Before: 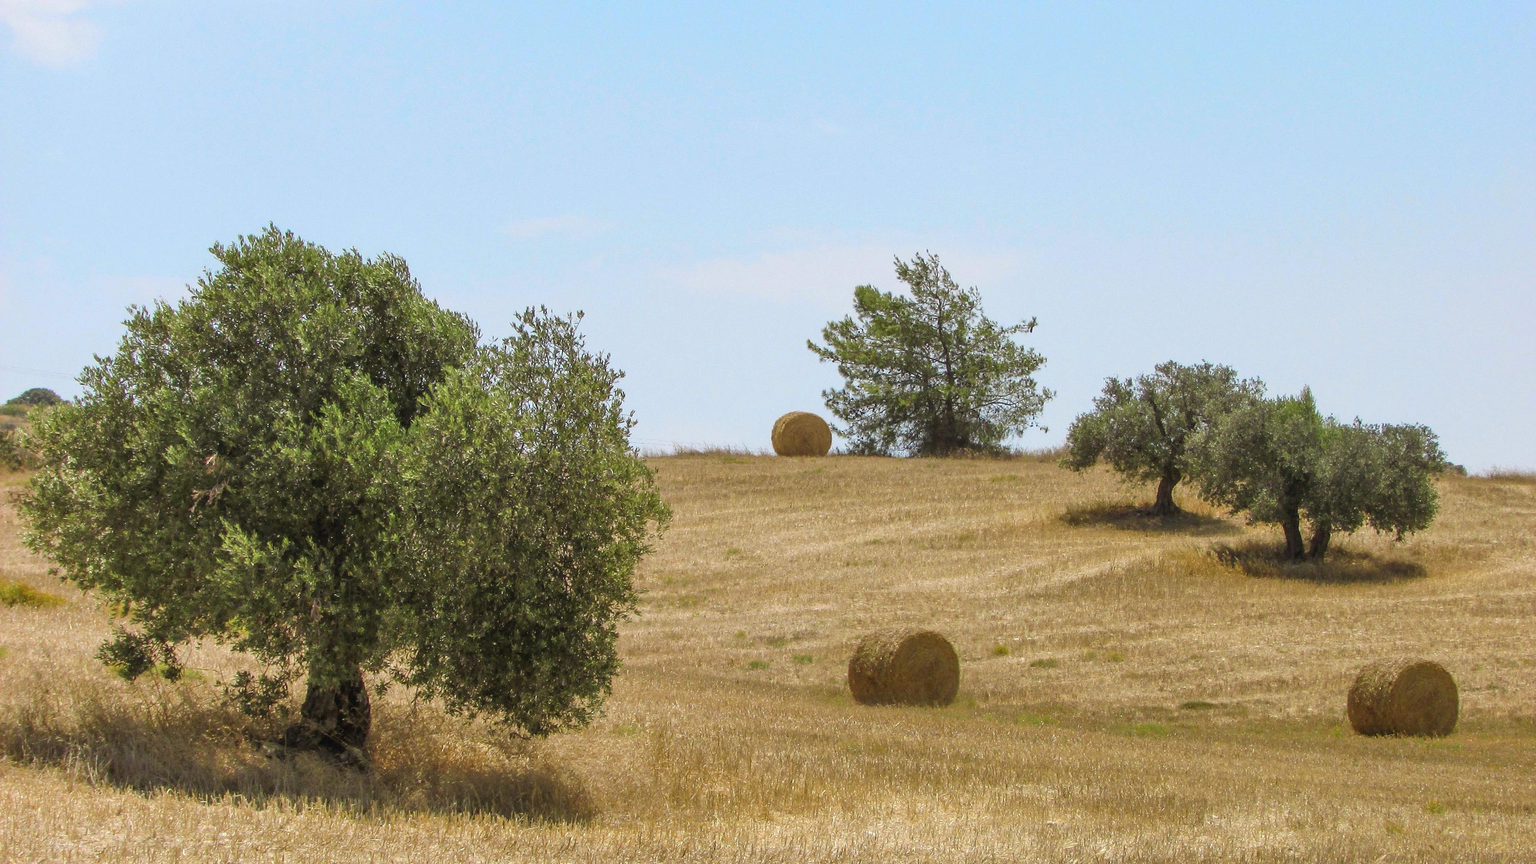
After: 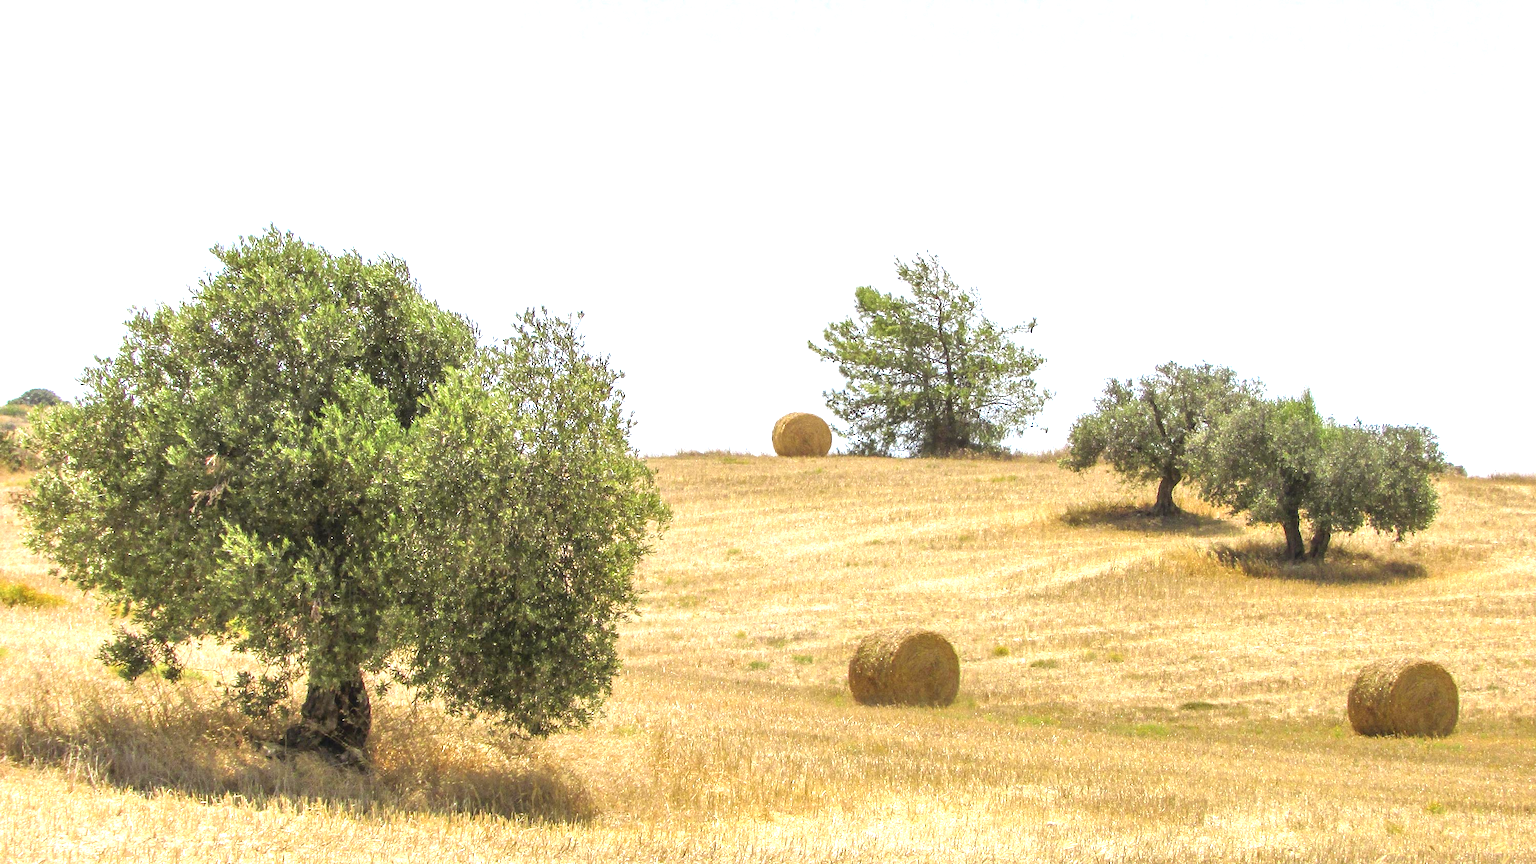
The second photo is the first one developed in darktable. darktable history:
exposure: exposure 1.228 EV, compensate highlight preservation false
